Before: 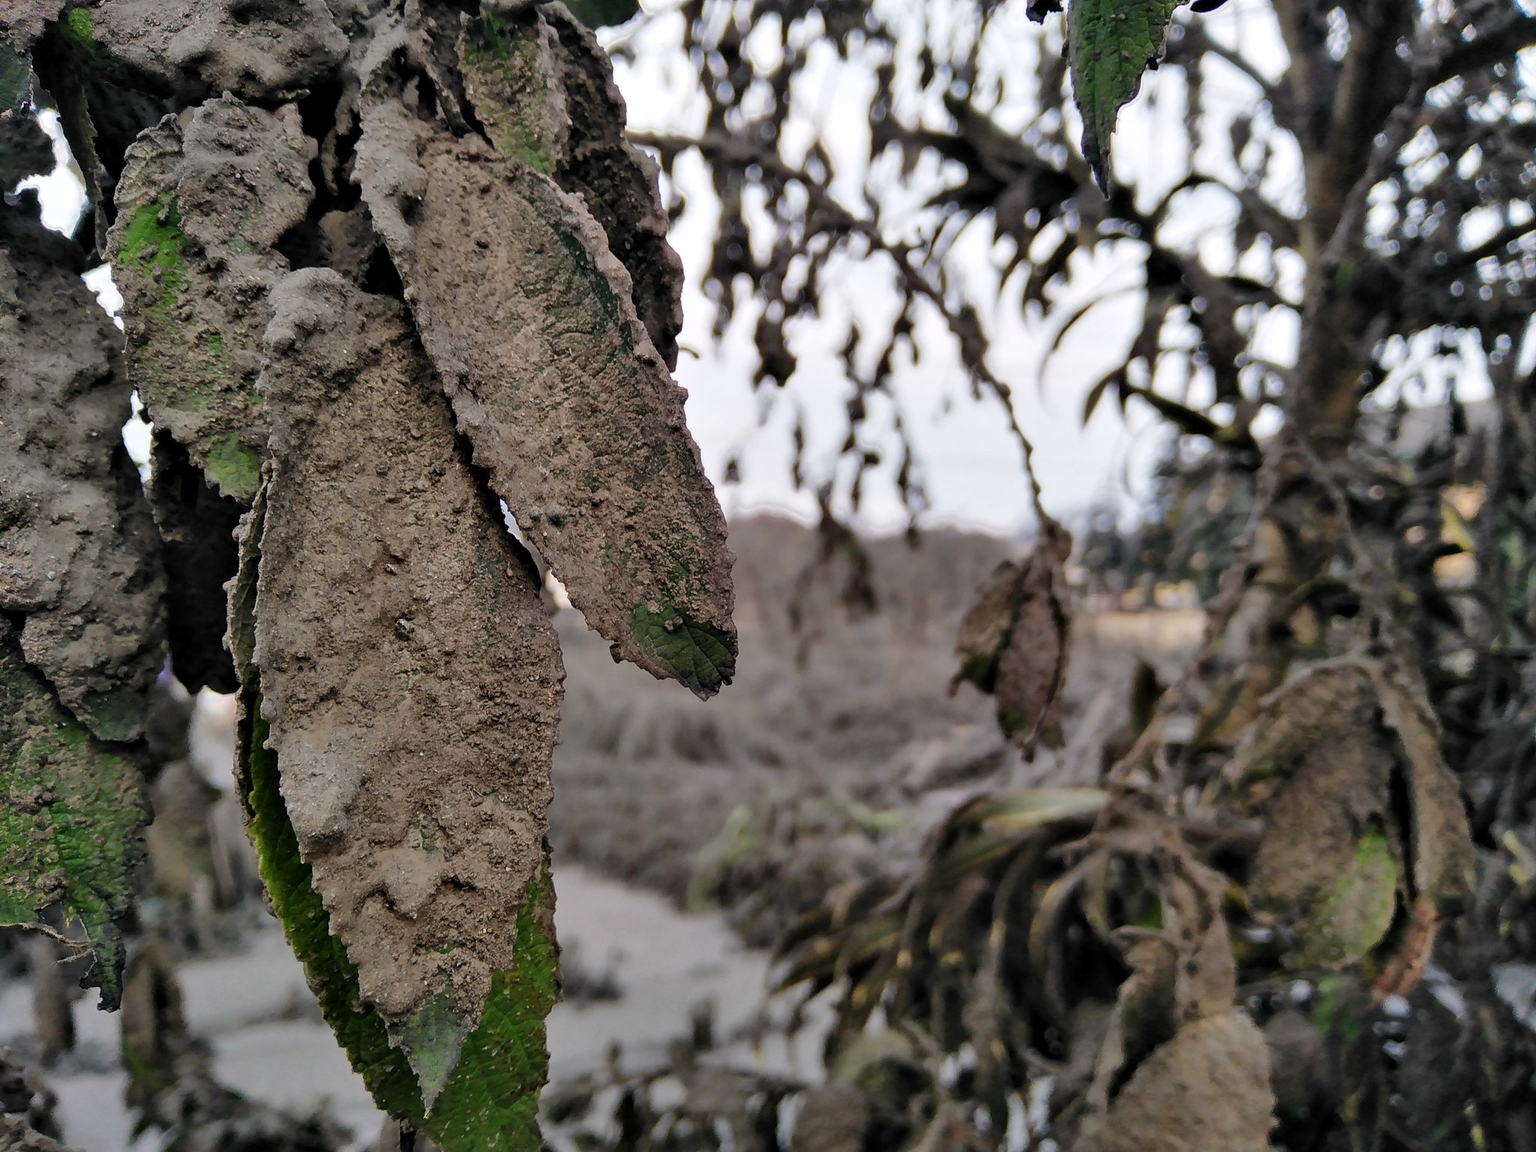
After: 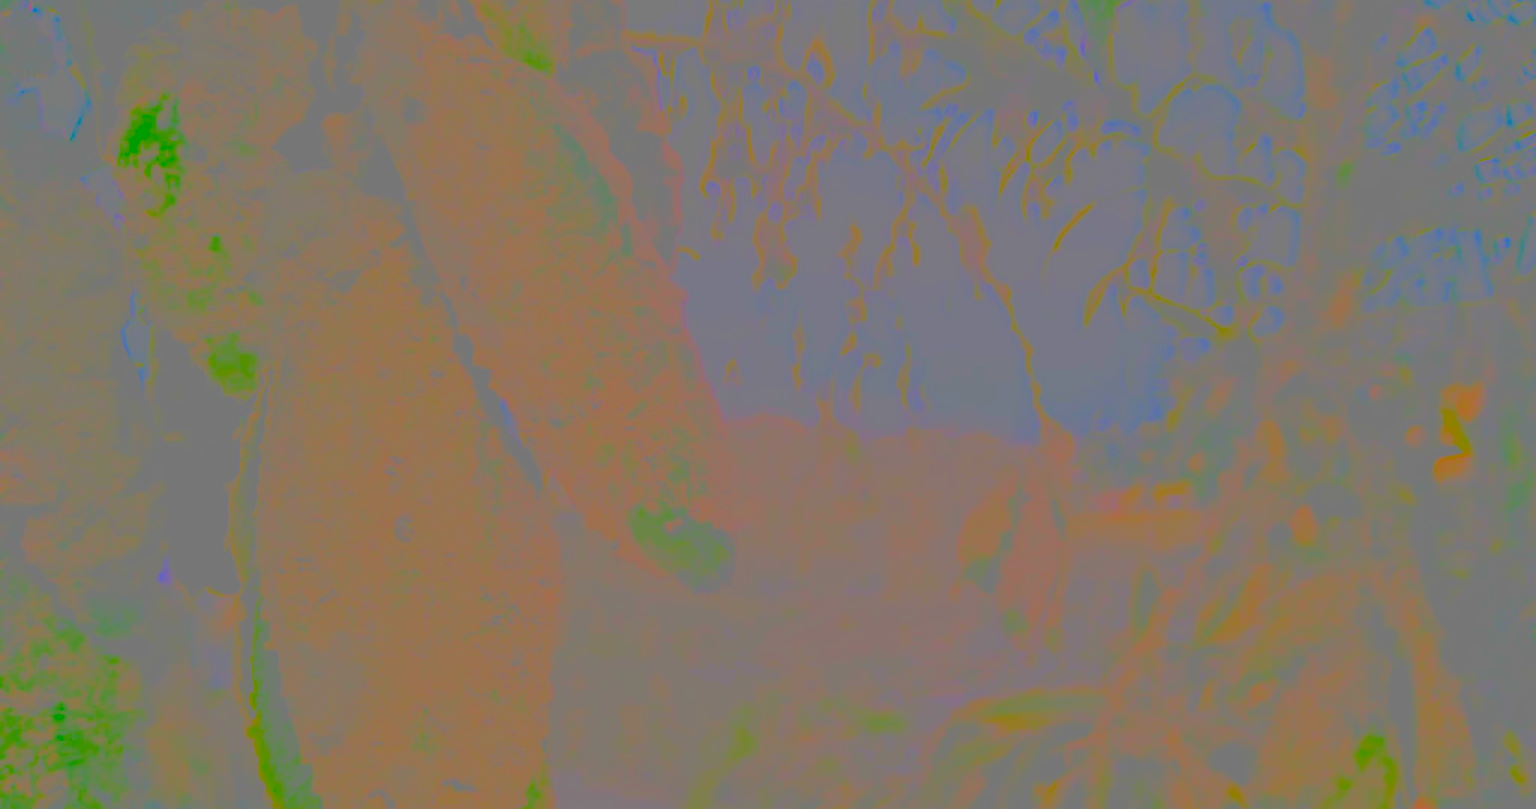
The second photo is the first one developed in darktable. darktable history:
crop and rotate: top 8.599%, bottom 21.113%
shadows and highlights: low approximation 0.01, soften with gaussian
contrast brightness saturation: contrast -0.983, brightness -0.161, saturation 0.738
tone curve: curves: ch0 [(0, 0) (0.004, 0.008) (0.077, 0.156) (0.169, 0.29) (0.774, 0.774) (1, 1)]
tone equalizer: -8 EV -0.393 EV, -7 EV -0.366 EV, -6 EV -0.357 EV, -5 EV -0.253 EV, -3 EV 0.202 EV, -2 EV 0.306 EV, -1 EV 0.378 EV, +0 EV 0.44 EV, mask exposure compensation -0.487 EV
